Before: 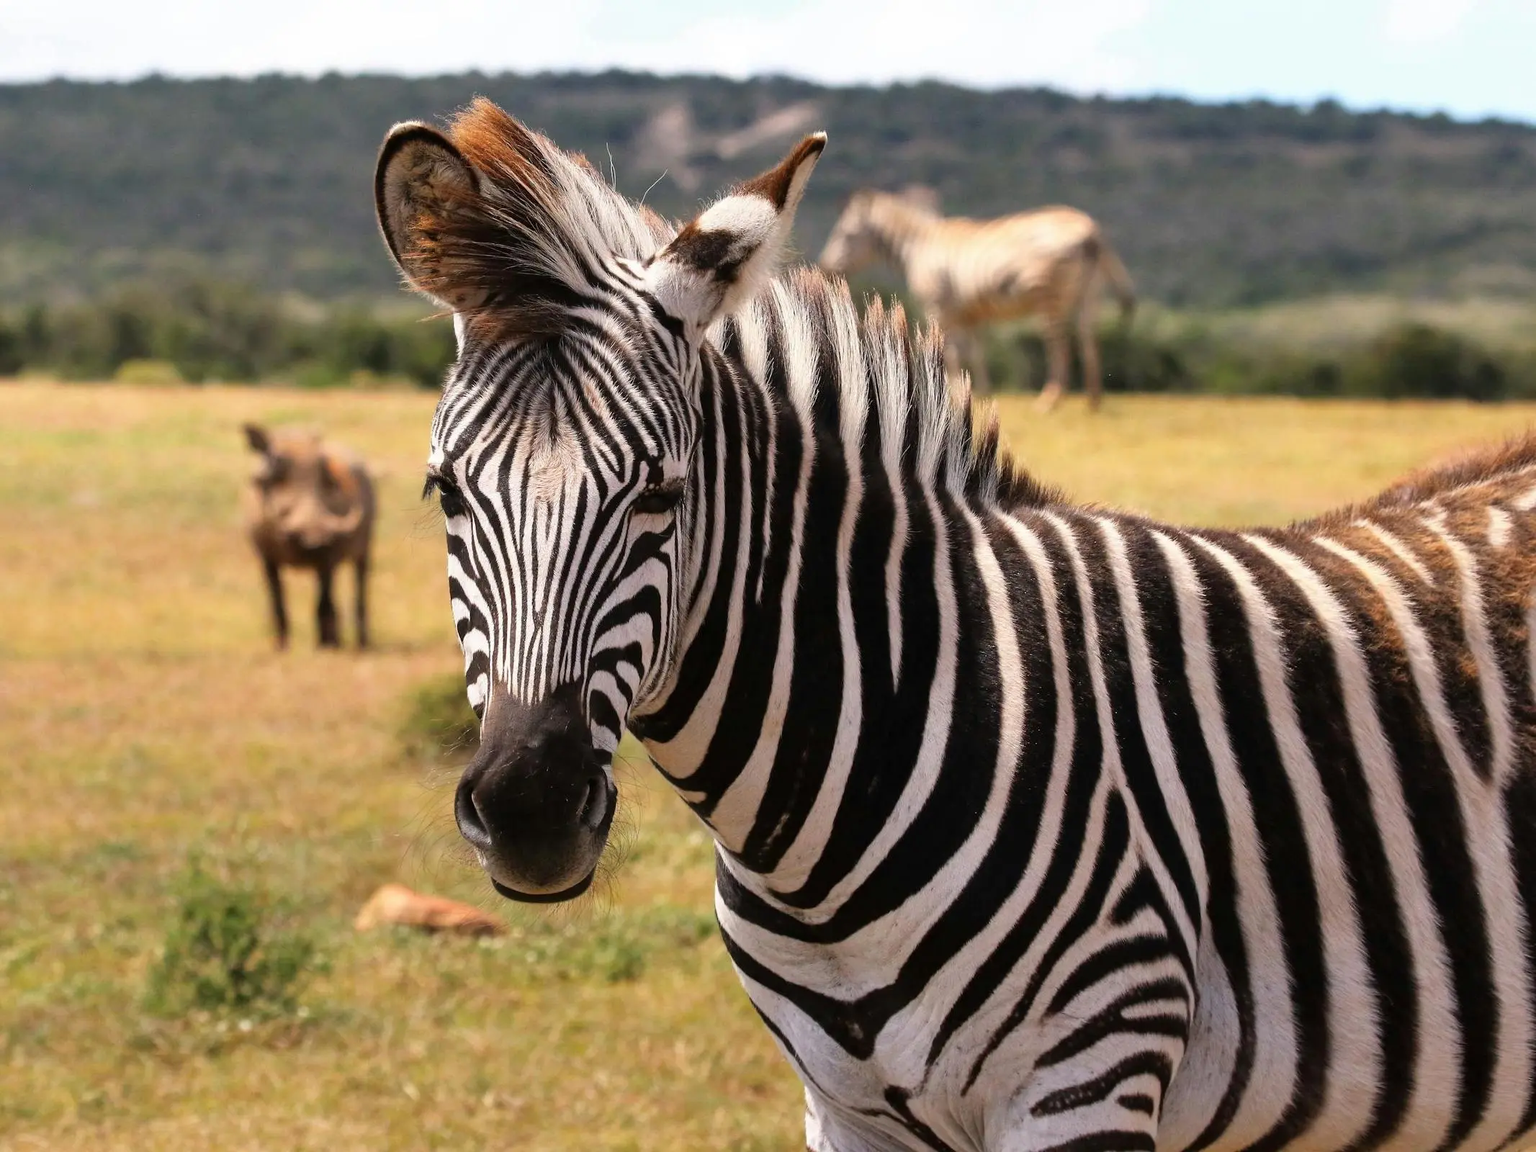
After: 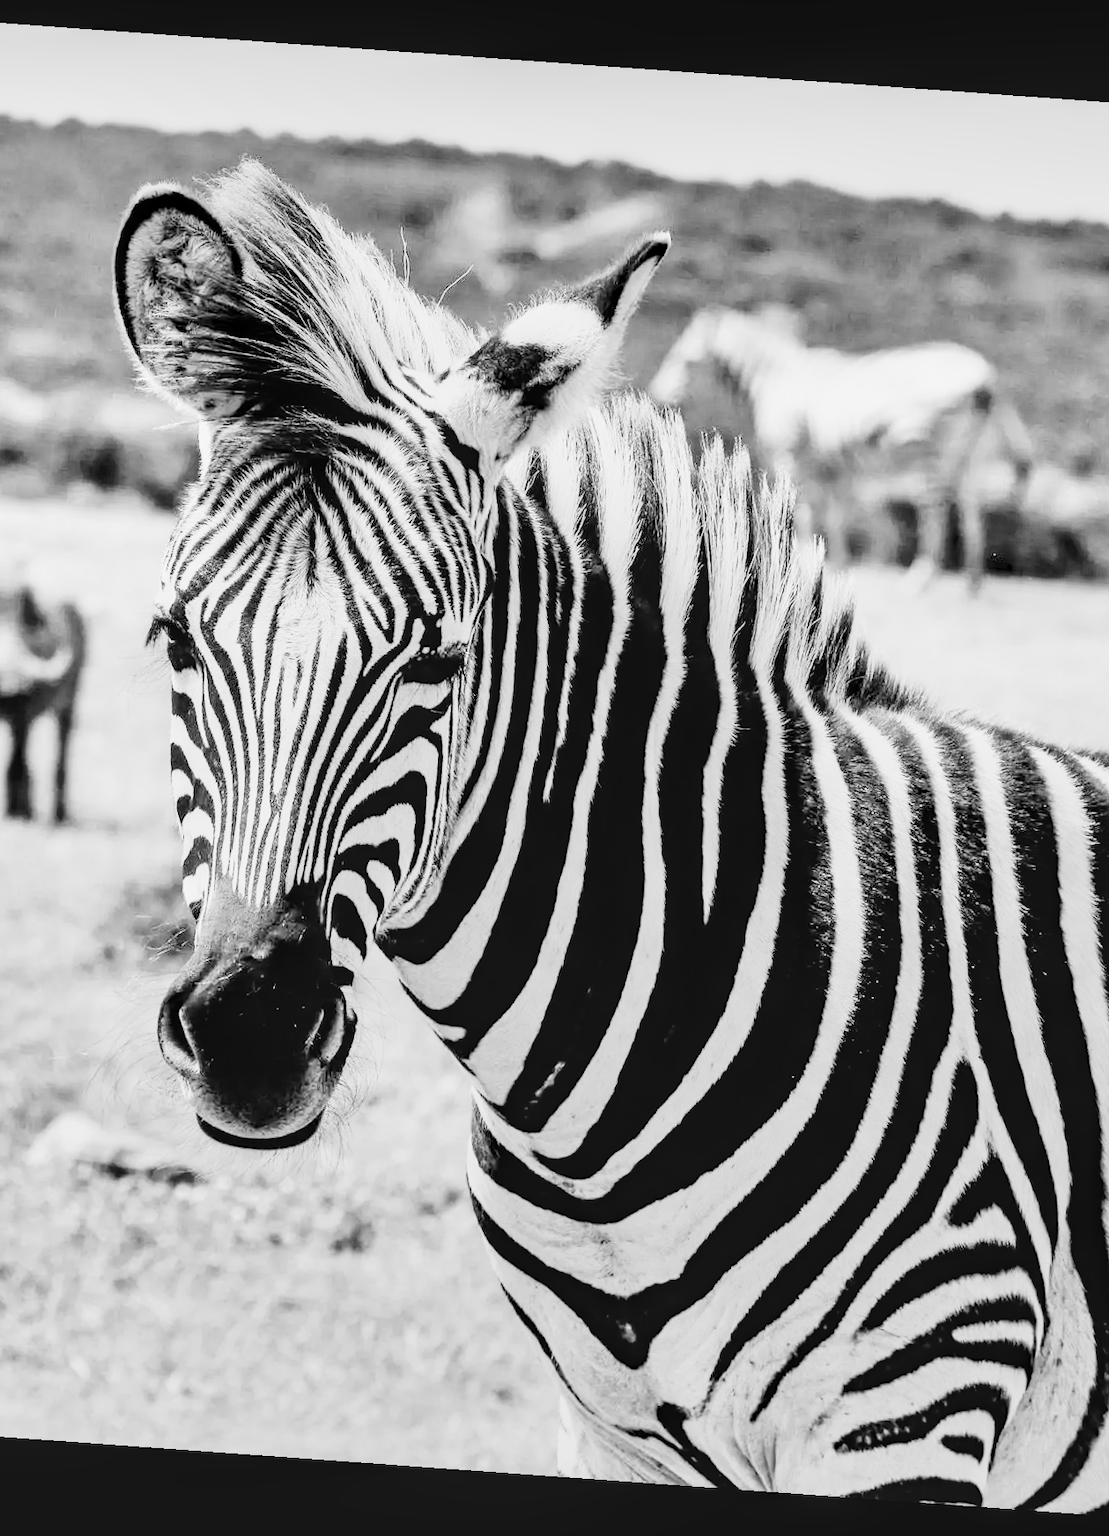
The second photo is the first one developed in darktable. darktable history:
rotate and perspective: rotation 4.1°, automatic cropping off
local contrast: on, module defaults
monochrome: a -35.87, b 49.73, size 1.7
rgb curve: curves: ch0 [(0, 0) (0.21, 0.15) (0.24, 0.21) (0.5, 0.75) (0.75, 0.96) (0.89, 0.99) (1, 1)]; ch1 [(0, 0.02) (0.21, 0.13) (0.25, 0.2) (0.5, 0.67) (0.75, 0.9) (0.89, 0.97) (1, 1)]; ch2 [(0, 0.02) (0.21, 0.13) (0.25, 0.2) (0.5, 0.67) (0.75, 0.9) (0.89, 0.97) (1, 1)], compensate middle gray true
tone equalizer: -7 EV 0.15 EV, -6 EV 0.6 EV, -5 EV 1.15 EV, -4 EV 1.33 EV, -3 EV 1.15 EV, -2 EV 0.6 EV, -1 EV 0.15 EV, mask exposure compensation -0.5 EV
crop: left 21.674%, right 22.086%
haze removal: compatibility mode true, adaptive false
shadows and highlights: low approximation 0.01, soften with gaussian
